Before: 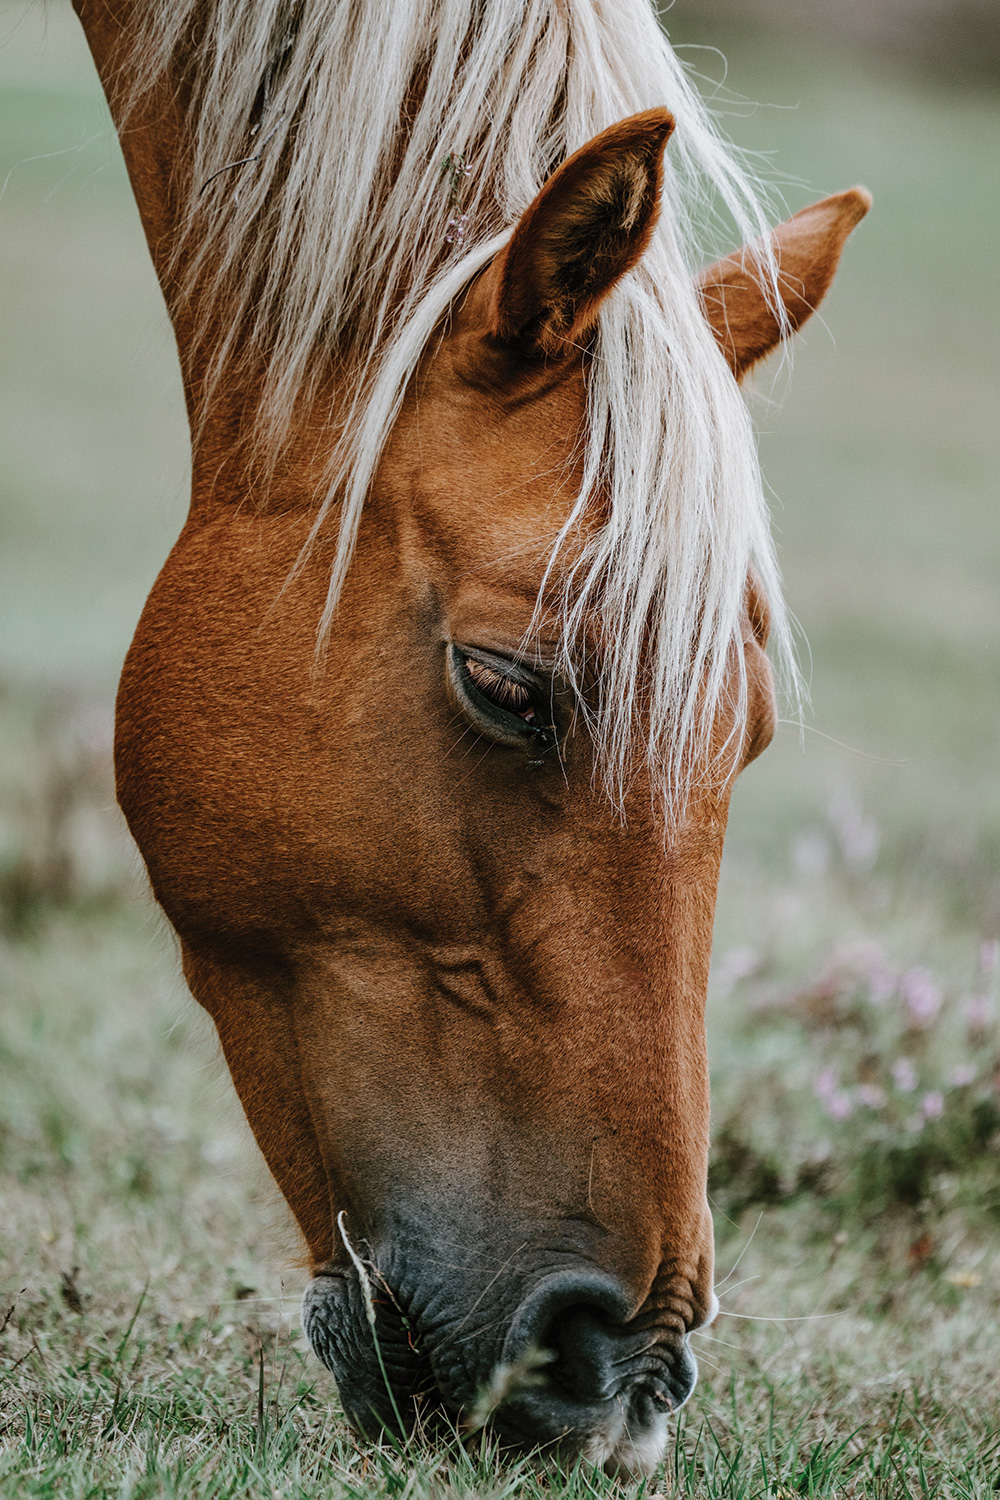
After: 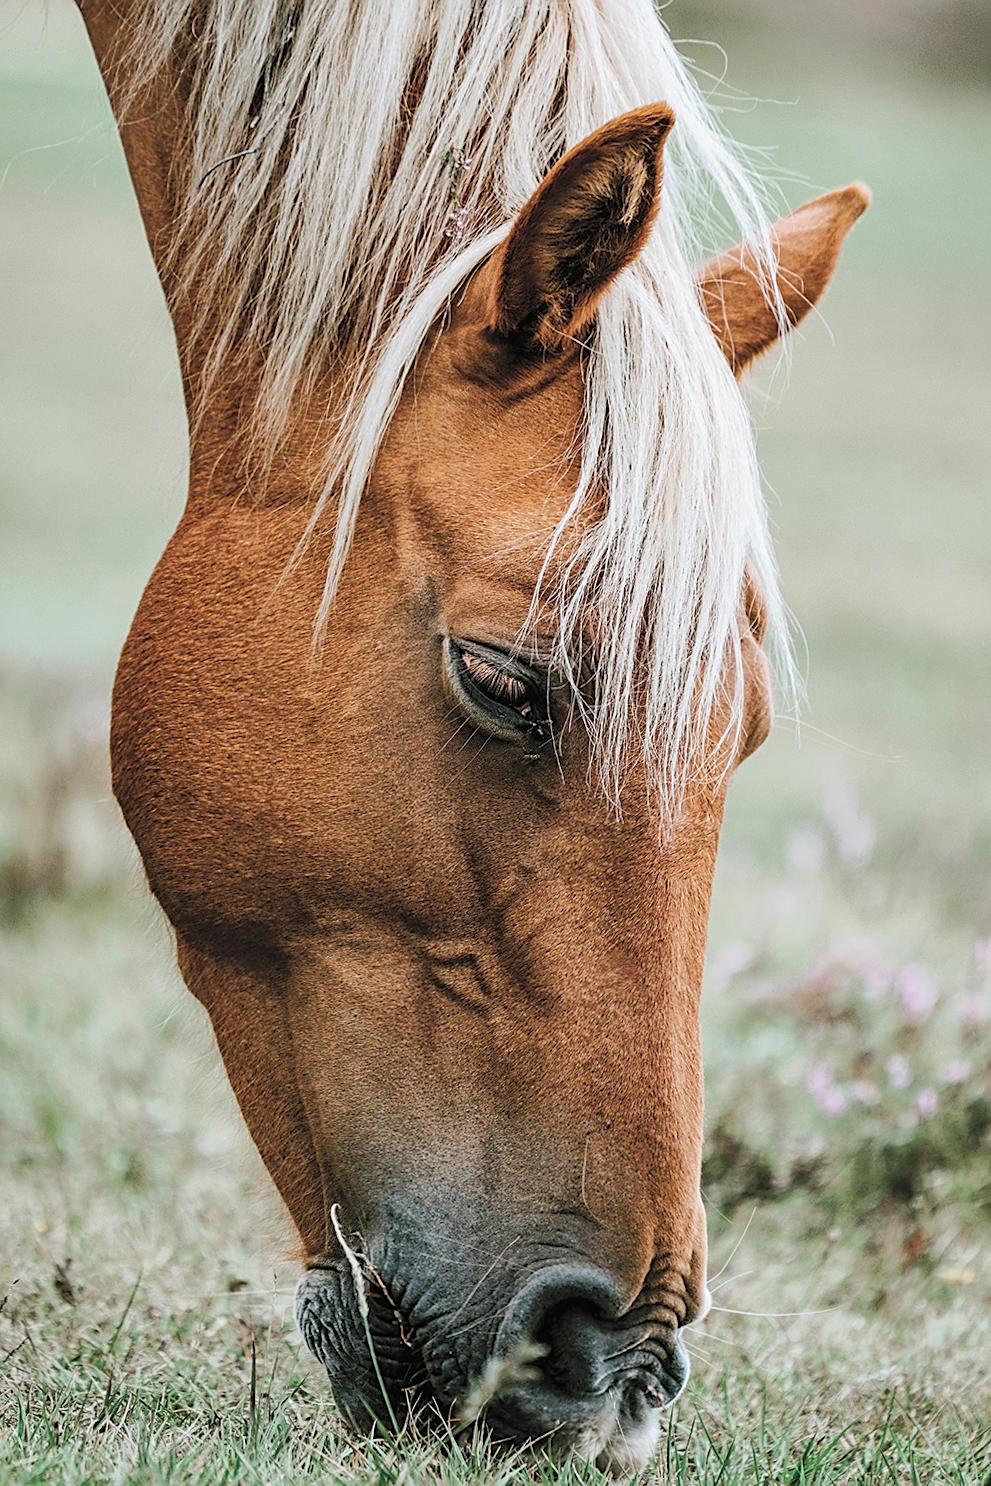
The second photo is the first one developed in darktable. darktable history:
crop and rotate: angle -0.346°
sharpen: on, module defaults
tone curve: curves: ch0 [(0, 0) (0.003, 0.013) (0.011, 0.017) (0.025, 0.035) (0.044, 0.093) (0.069, 0.146) (0.1, 0.179) (0.136, 0.243) (0.177, 0.294) (0.224, 0.332) (0.277, 0.412) (0.335, 0.454) (0.399, 0.531) (0.468, 0.611) (0.543, 0.669) (0.623, 0.738) (0.709, 0.823) (0.801, 0.881) (0.898, 0.951) (1, 1)], color space Lab, independent channels, preserve colors none
